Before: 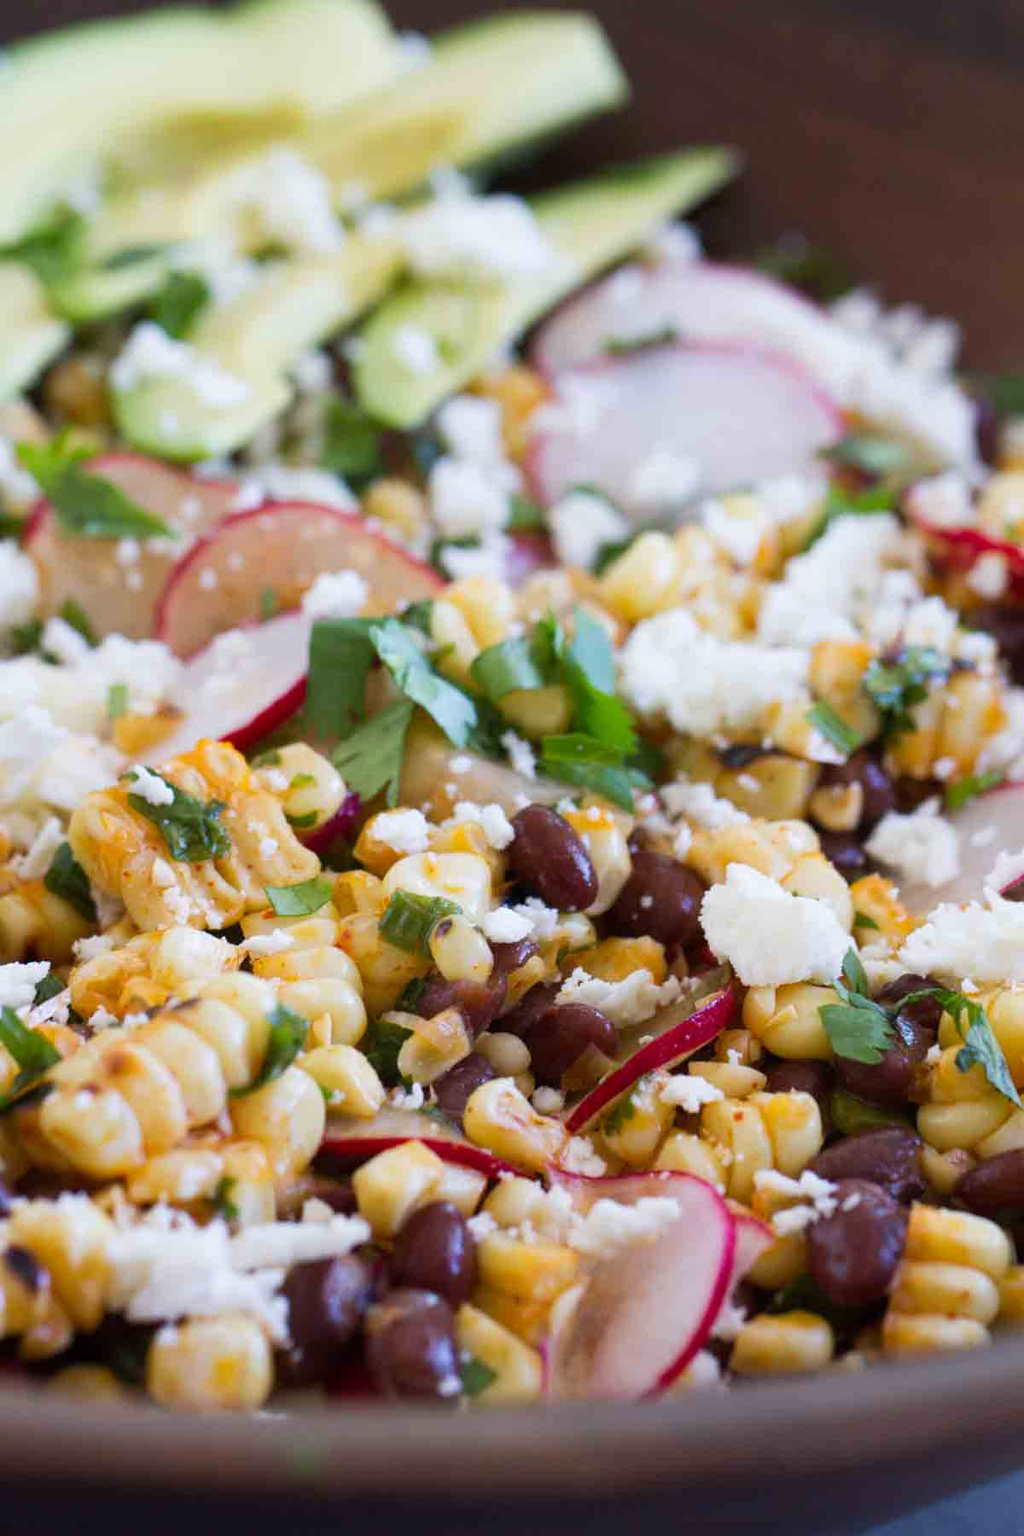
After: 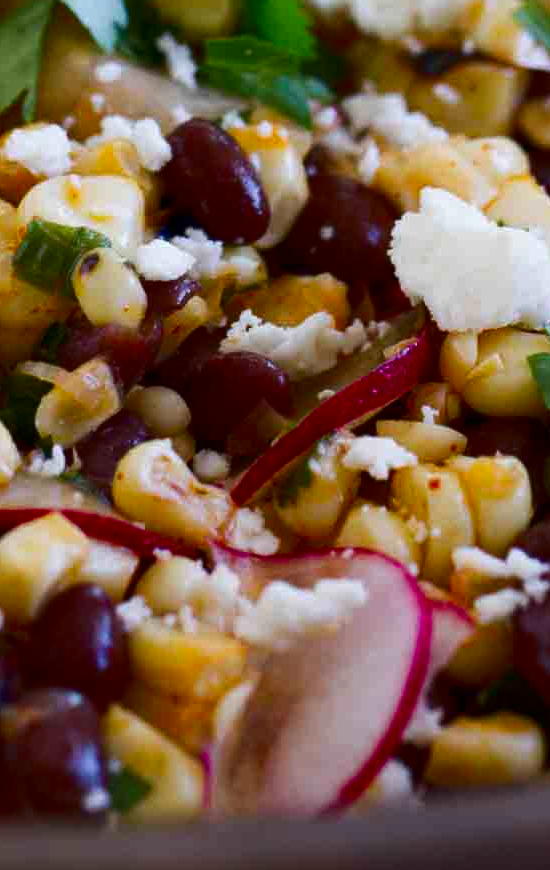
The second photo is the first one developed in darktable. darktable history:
contrast brightness saturation: contrast 0.1, brightness -0.26, saturation 0.14
crop: left 35.976%, top 45.819%, right 18.162%, bottom 5.807%
